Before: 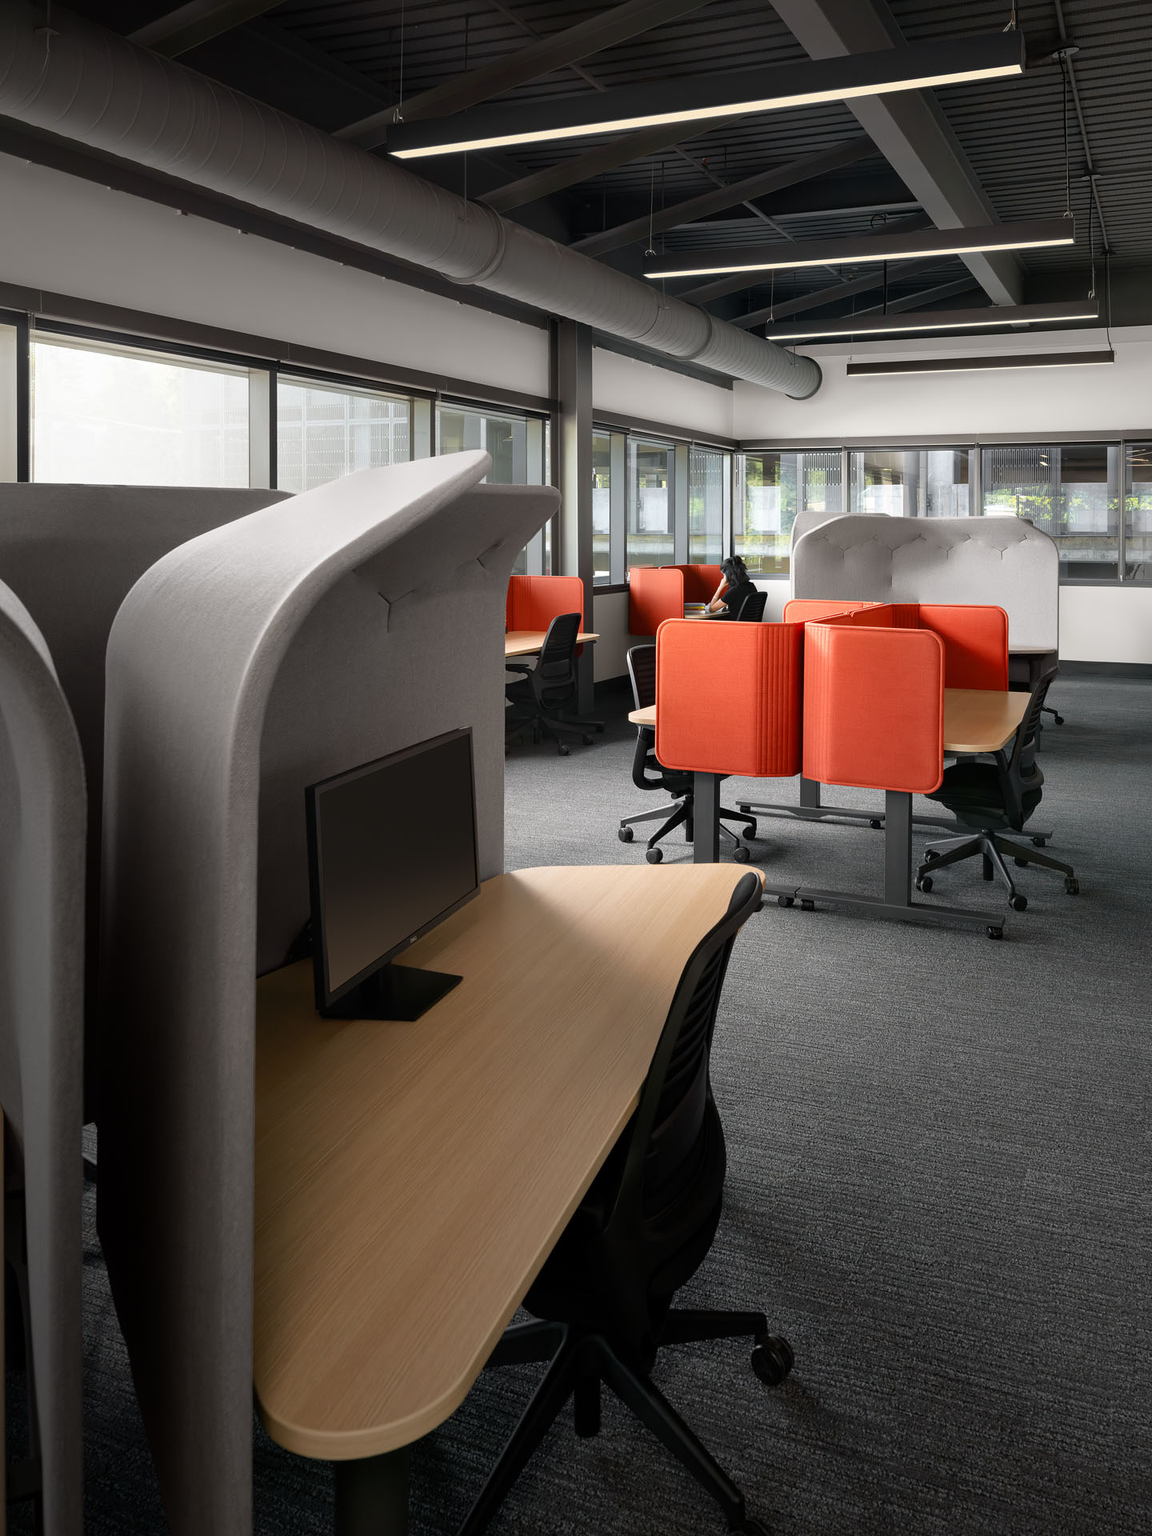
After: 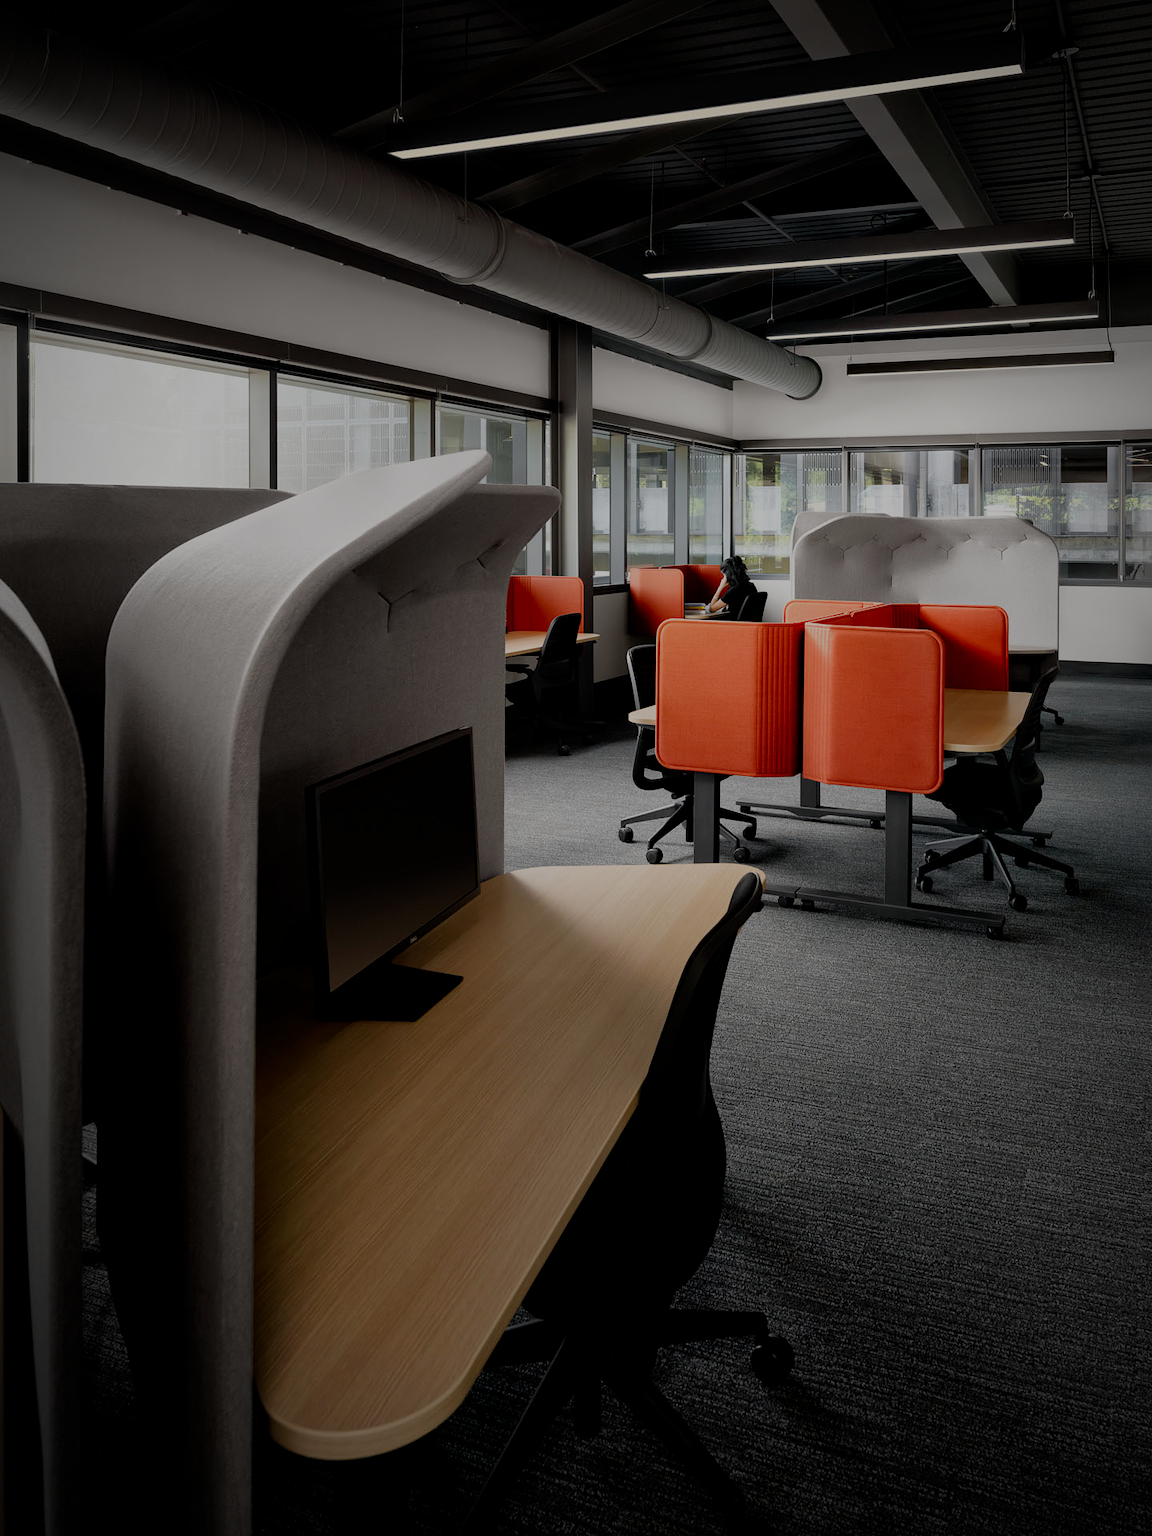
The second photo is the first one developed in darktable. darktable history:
vignetting: automatic ratio true
rotate and perspective: automatic cropping off
local contrast: mode bilateral grid, contrast 10, coarseness 25, detail 115%, midtone range 0.2
filmic rgb: middle gray luminance 30%, black relative exposure -9 EV, white relative exposure 7 EV, threshold 6 EV, target black luminance 0%, hardness 2.94, latitude 2.04%, contrast 0.963, highlights saturation mix 5%, shadows ↔ highlights balance 12.16%, add noise in highlights 0, preserve chrominance no, color science v3 (2019), use custom middle-gray values true, iterations of high-quality reconstruction 0, contrast in highlights soft, enable highlight reconstruction true
